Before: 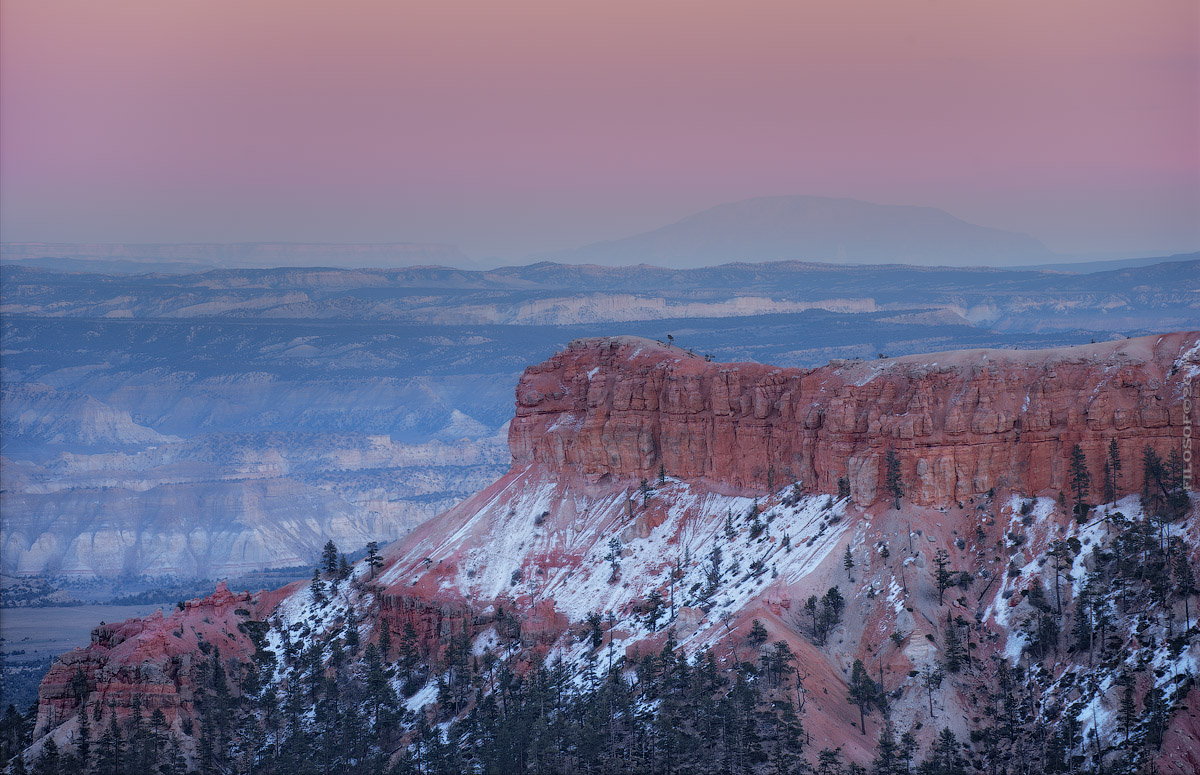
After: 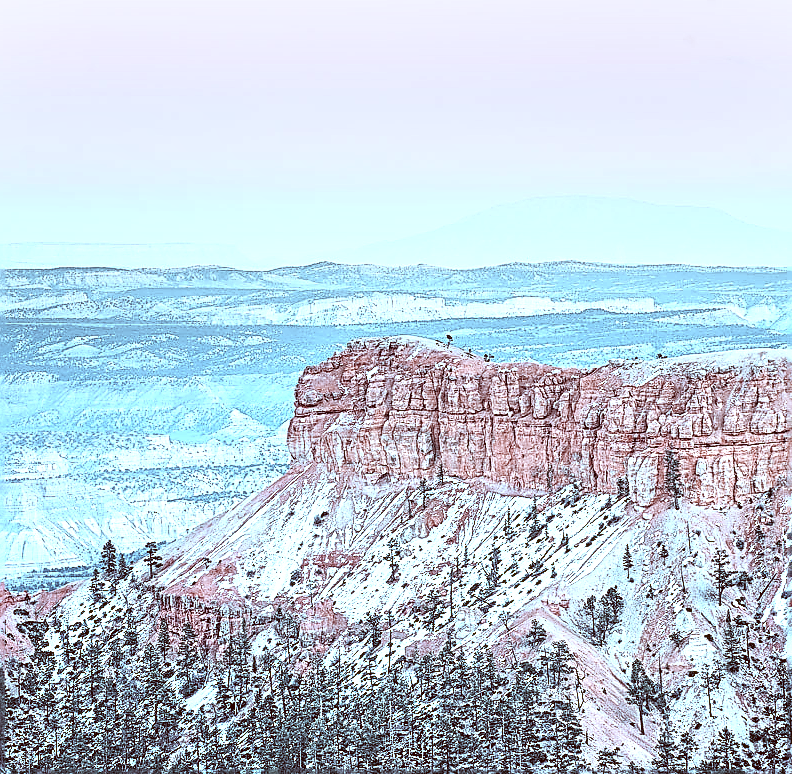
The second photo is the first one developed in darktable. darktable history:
crop and rotate: left 18.442%, right 15.508%
color correction: highlights a* -14.62, highlights b* -16.22, shadows a* 10.12, shadows b* 29.4
sharpen: amount 2
color zones: curves: ch0 [(0.018, 0.548) (0.197, 0.654) (0.425, 0.447) (0.605, 0.658) (0.732, 0.579)]; ch1 [(0.105, 0.531) (0.224, 0.531) (0.386, 0.39) (0.618, 0.456) (0.732, 0.456) (0.956, 0.421)]; ch2 [(0.039, 0.583) (0.215, 0.465) (0.399, 0.544) (0.465, 0.548) (0.614, 0.447) (0.724, 0.43) (0.882, 0.623) (0.956, 0.632)]
contrast brightness saturation: contrast 0.43, brightness 0.56, saturation -0.19
tone equalizer: -7 EV 0.15 EV, -6 EV 0.6 EV, -5 EV 1.15 EV, -4 EV 1.33 EV, -3 EV 1.15 EV, -2 EV 0.6 EV, -1 EV 0.15 EV, mask exposure compensation -0.5 EV
color balance rgb: highlights gain › chroma 2.94%, highlights gain › hue 60.57°, global offset › chroma 0.25%, global offset › hue 256.52°, perceptual saturation grading › global saturation 20%, perceptual saturation grading › highlights -50%, perceptual saturation grading › shadows 30%, contrast 15%
local contrast: highlights 59%, detail 145%
